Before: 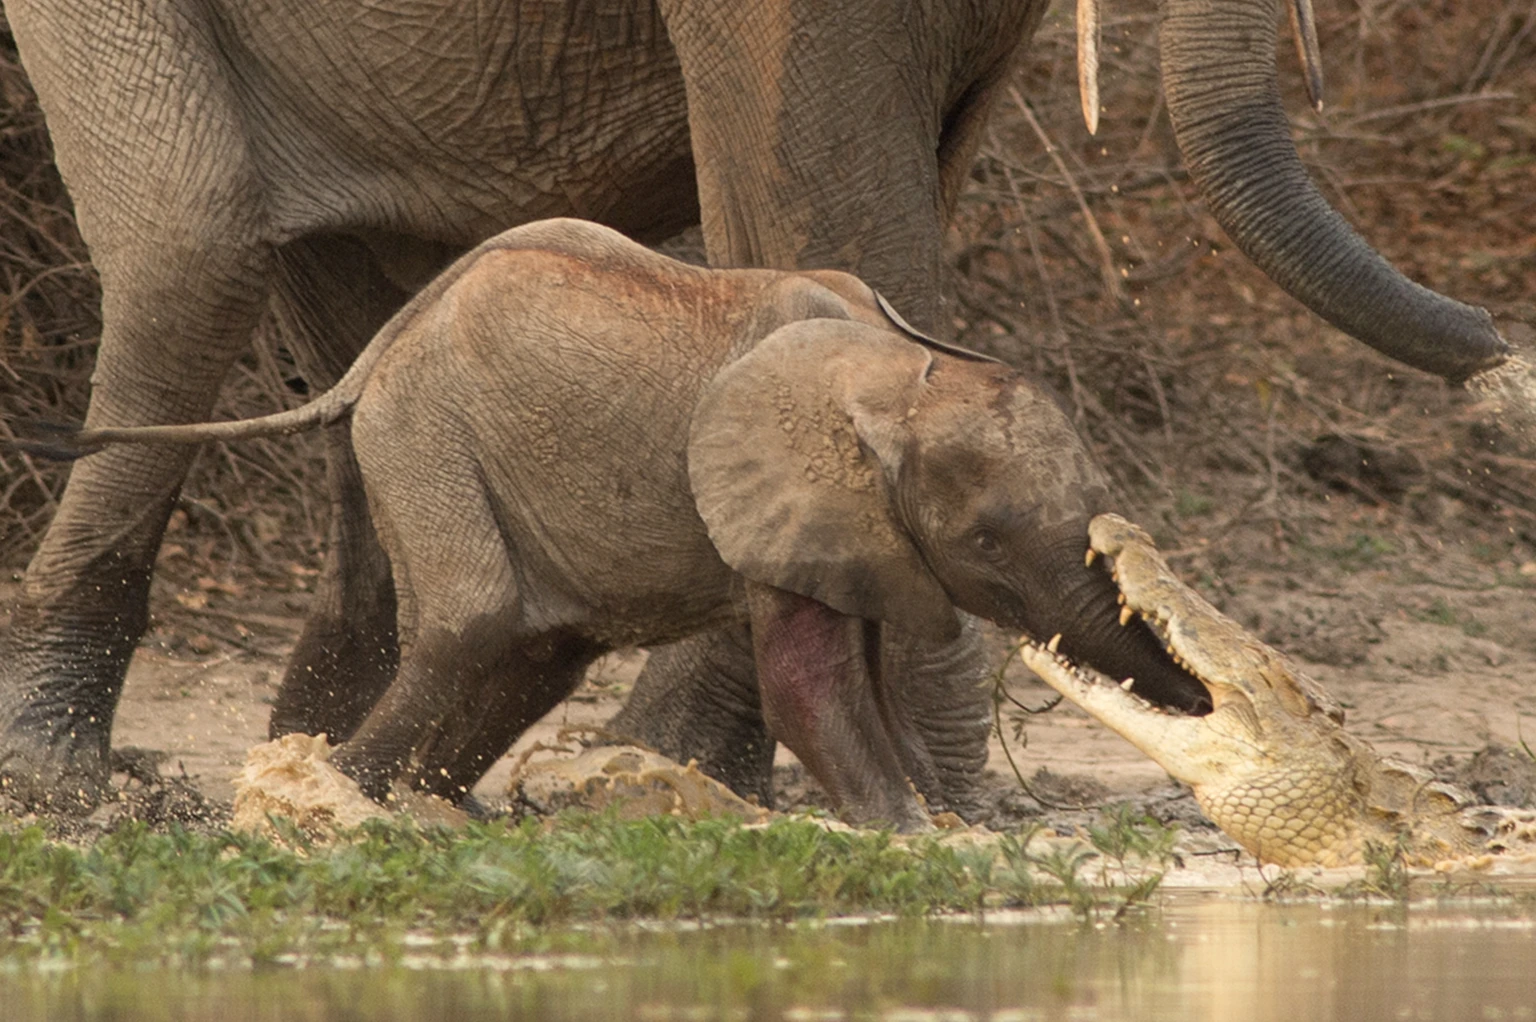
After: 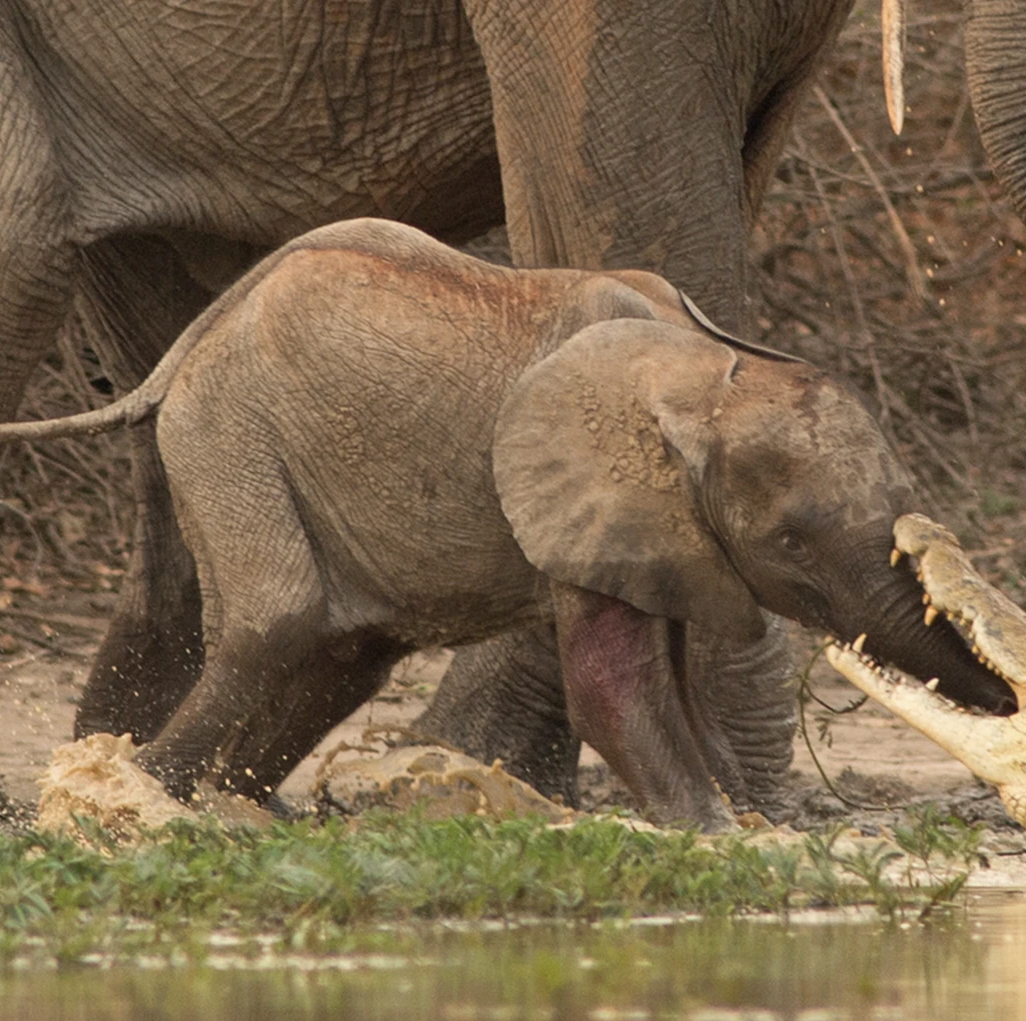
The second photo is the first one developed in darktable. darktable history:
shadows and highlights: shadows 43.46, white point adjustment -1.5, soften with gaussian
crop and rotate: left 12.758%, right 20.444%
